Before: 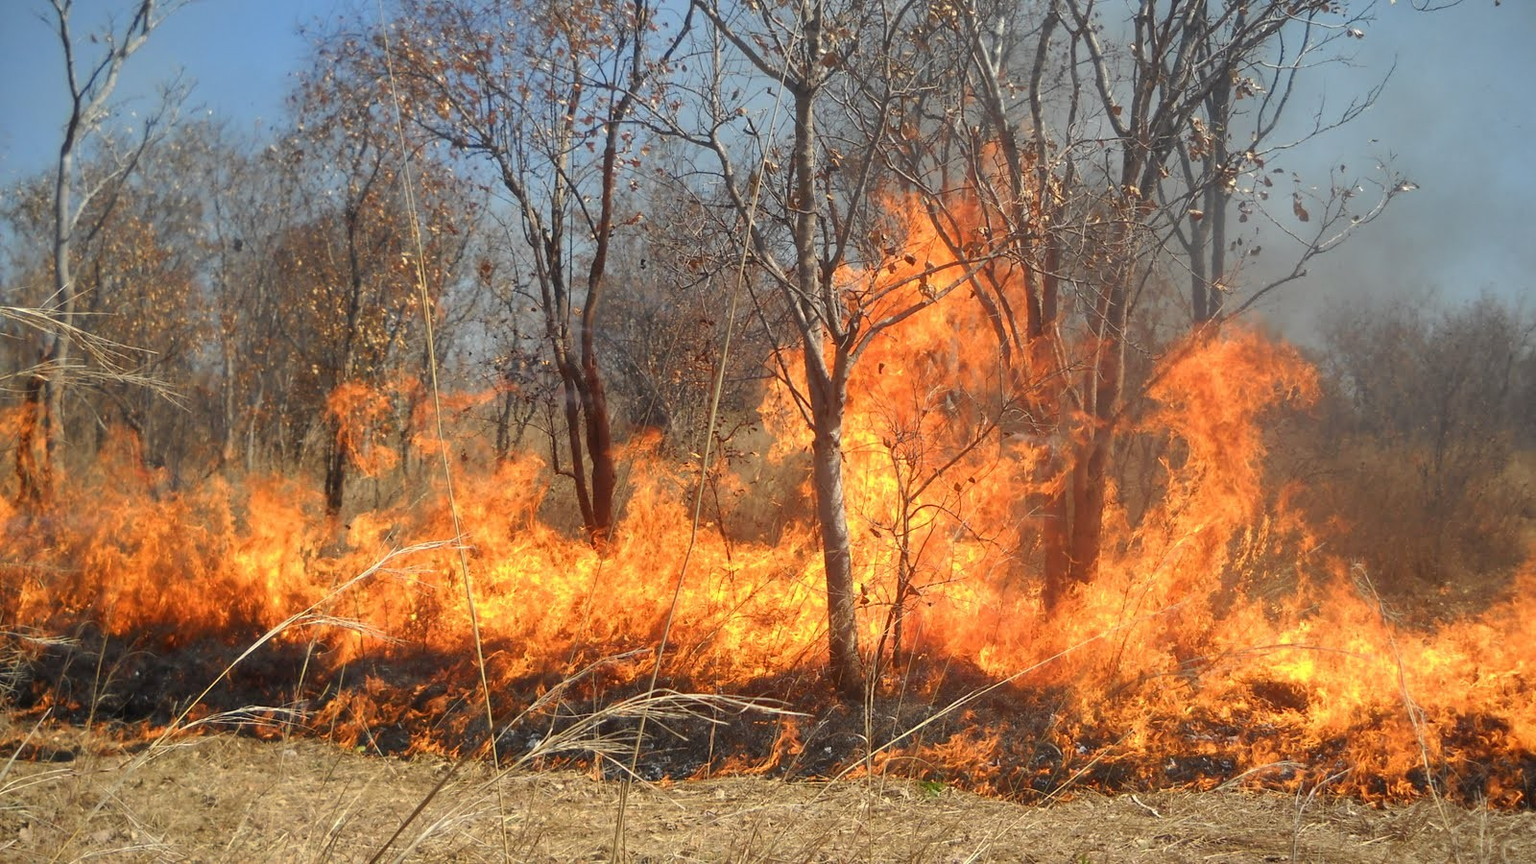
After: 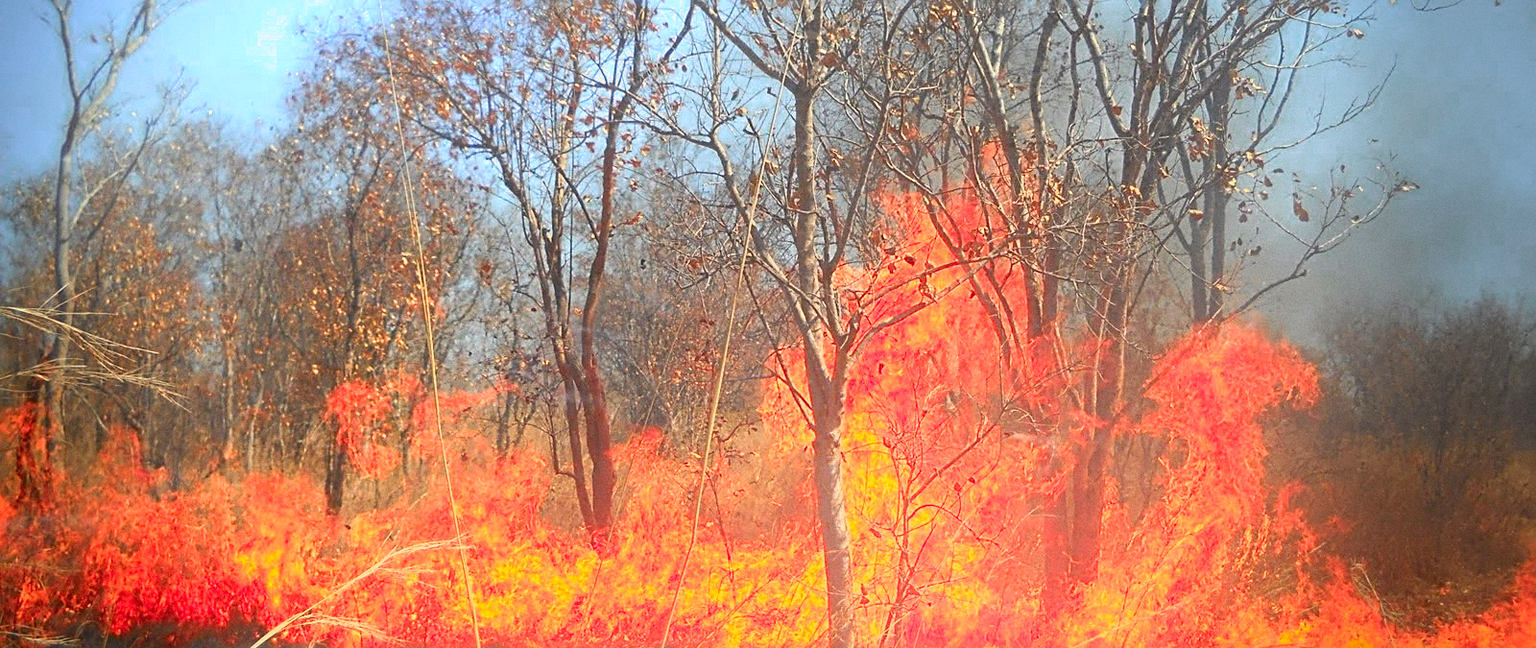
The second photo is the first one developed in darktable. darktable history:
crop: bottom 24.988%
color zones: curves: ch0 [(0.473, 0.374) (0.742, 0.784)]; ch1 [(0.354, 0.737) (0.742, 0.705)]; ch2 [(0.318, 0.421) (0.758, 0.532)]
tone curve: curves: ch0 [(0, 0) (0.405, 0.351) (1, 1)]
exposure: black level correction 0.003, exposure 0.383 EV
sharpen: radius 2.767
color reconstruction: threshold 101.25
grain: coarseness 7.08 ISO, strength 21.67%, mid-tones bias 59.58%
bloom: size 40%
vignetting: fall-off start 68.33%, fall-off radius 30%, saturation 0.042, center (-0.066, -0.311), width/height ratio 0.992, shape 0.85, dithering 8-bit output
